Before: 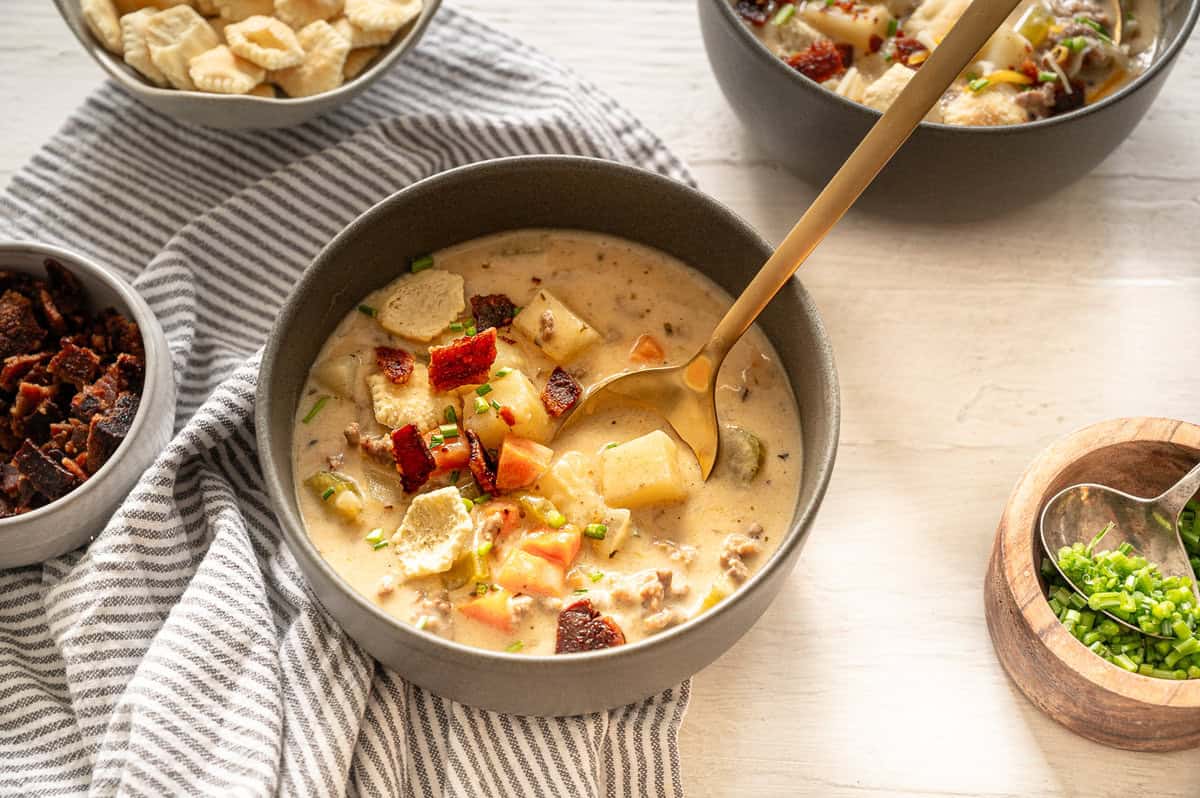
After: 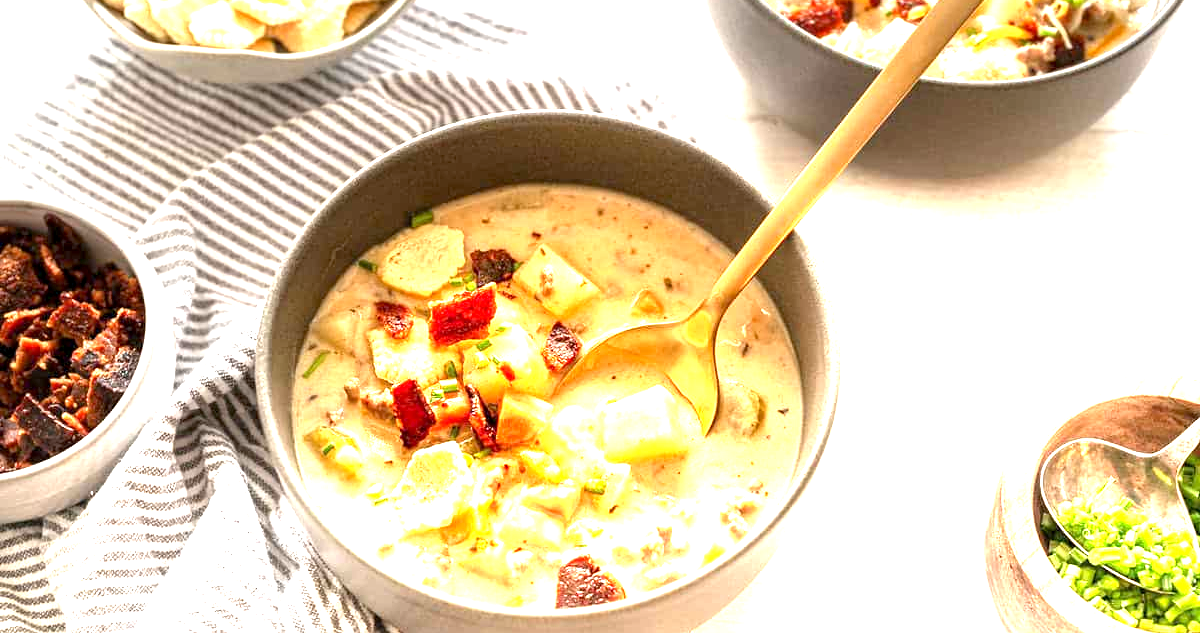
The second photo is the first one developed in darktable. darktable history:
exposure: black level correction 0.001, exposure 1.84 EV, compensate highlight preservation false
crop and rotate: top 5.667%, bottom 14.937%
